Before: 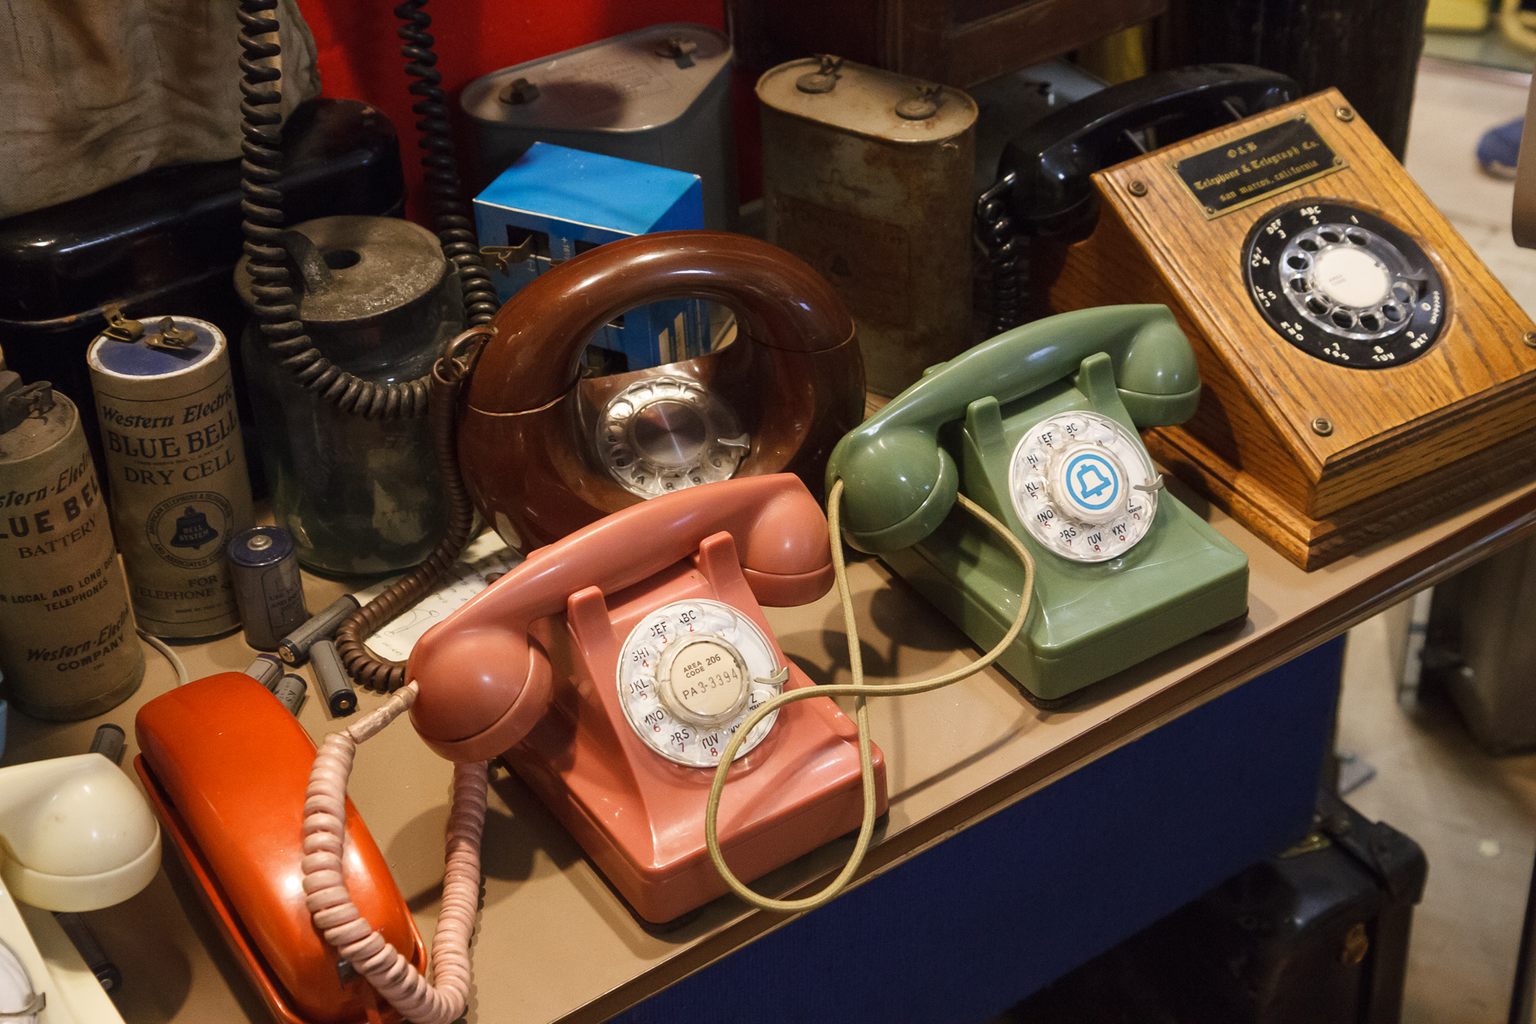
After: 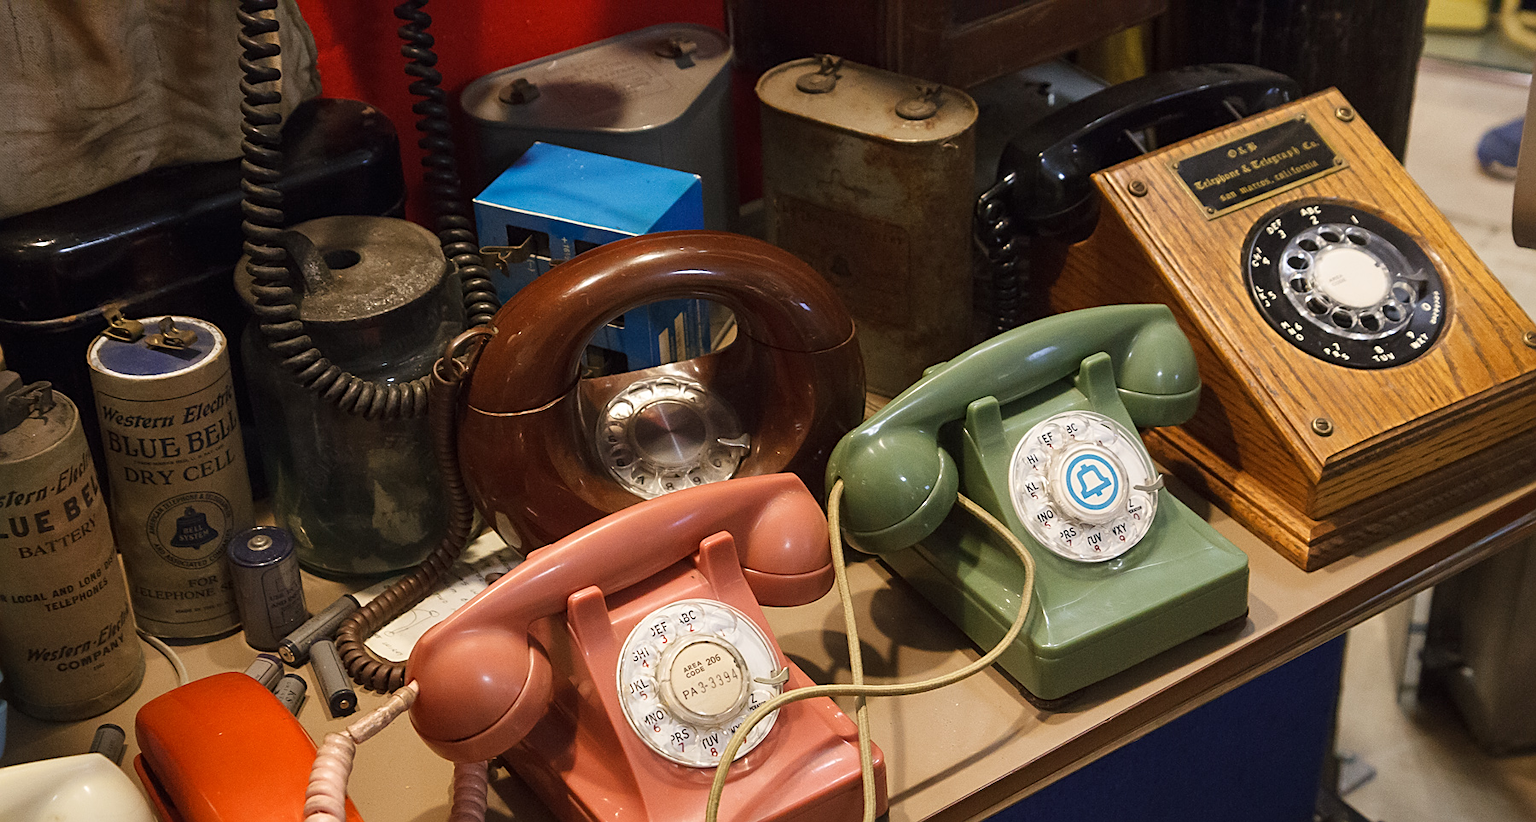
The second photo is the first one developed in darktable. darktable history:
crop: bottom 19.644%
sharpen: on, module defaults
